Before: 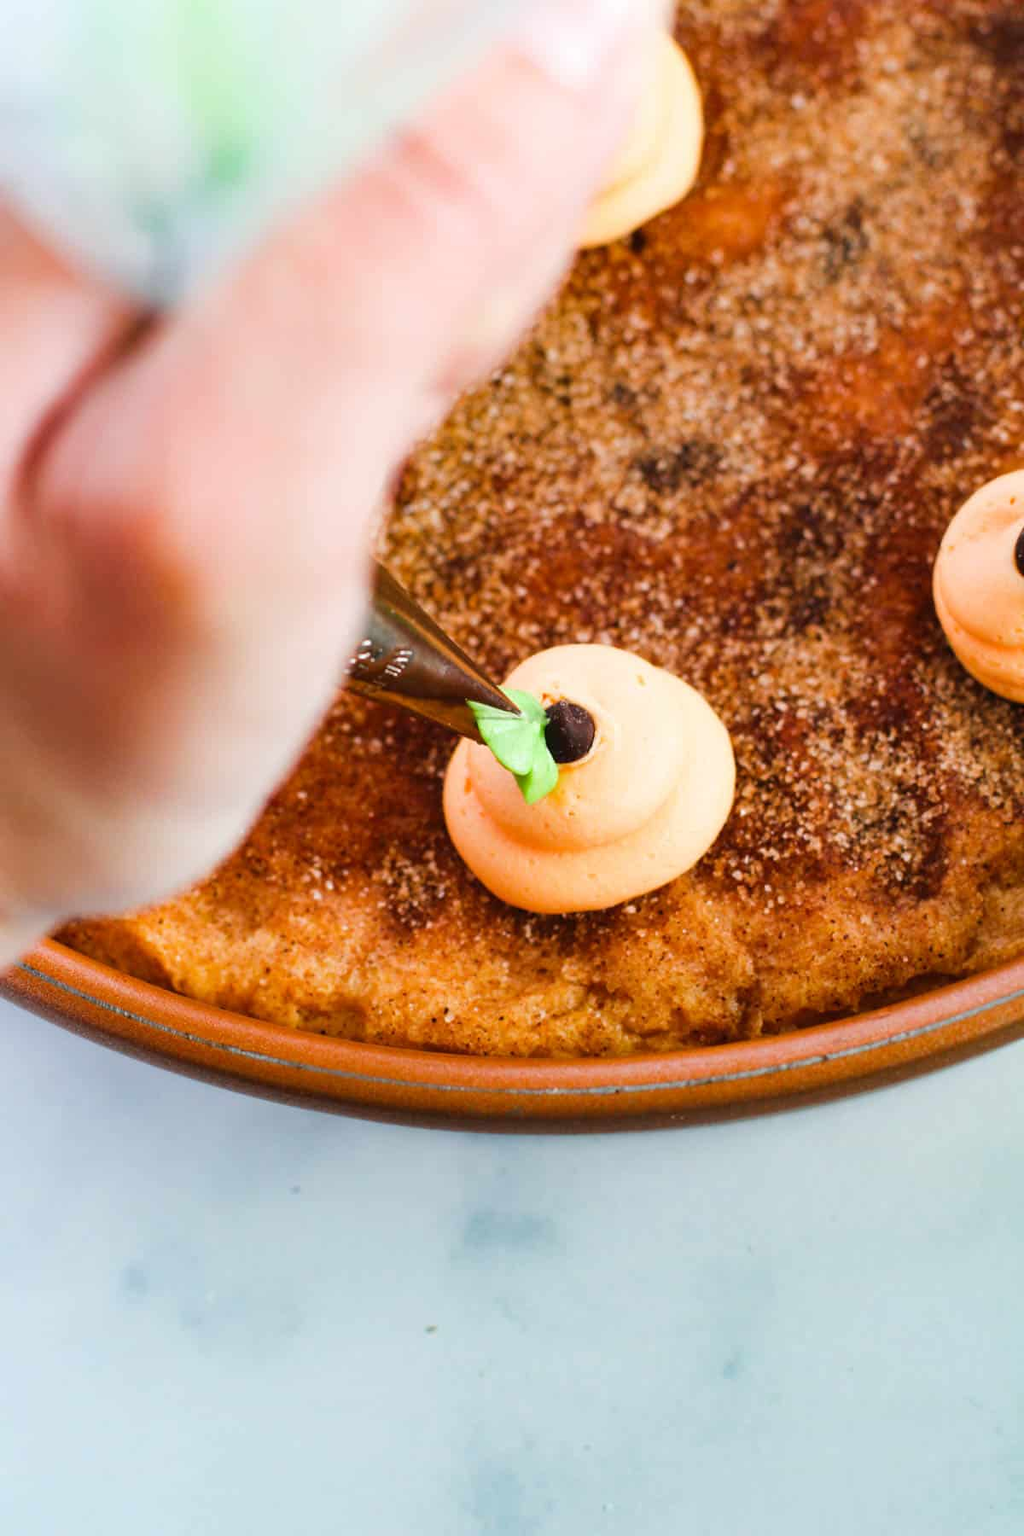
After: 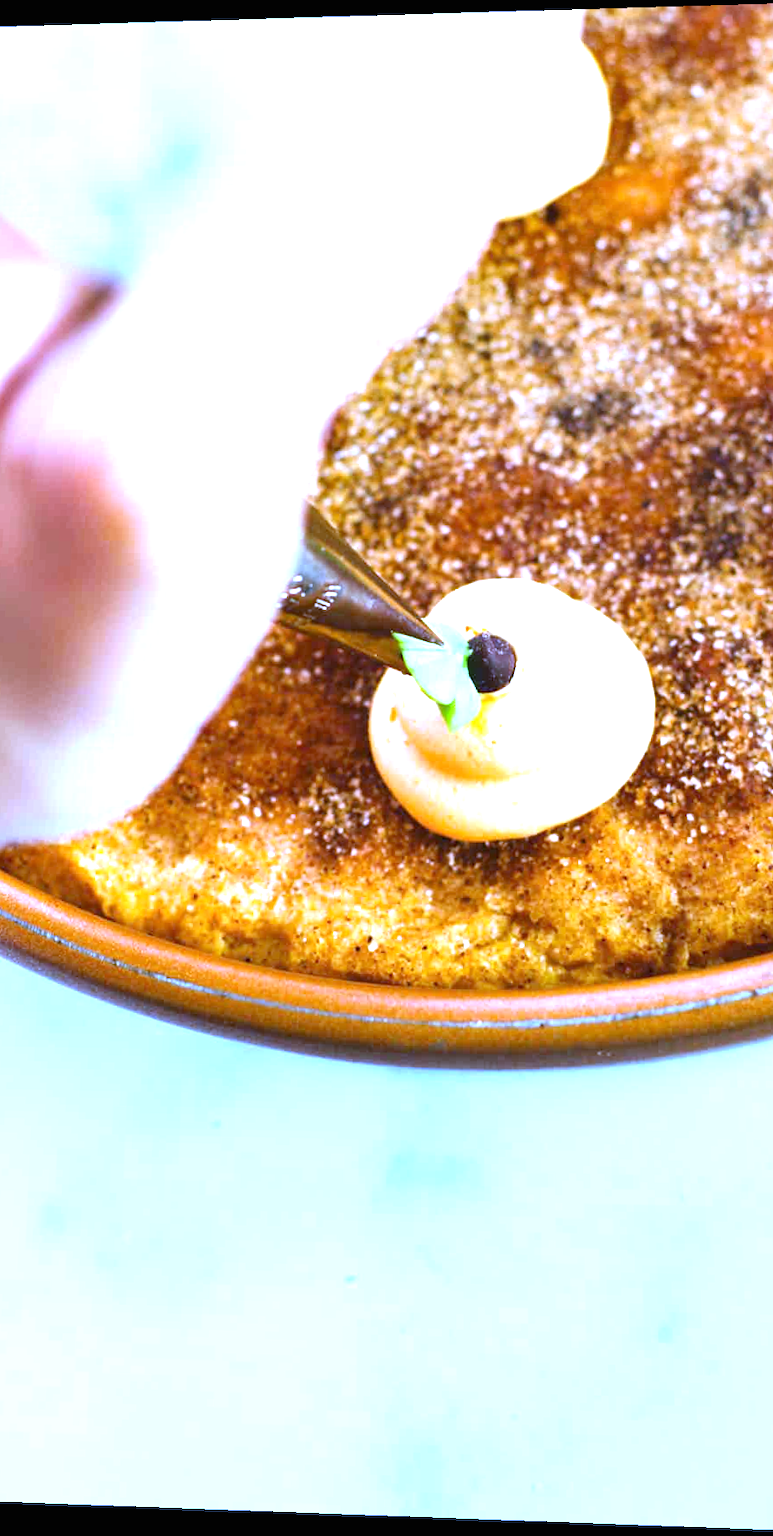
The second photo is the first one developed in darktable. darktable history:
crop and rotate: left 9.061%, right 20.142%
exposure: black level correction 0, exposure 1.388 EV, compensate exposure bias true, compensate highlight preservation false
white balance: red 0.766, blue 1.537
rotate and perspective: rotation 0.128°, lens shift (vertical) -0.181, lens shift (horizontal) -0.044, shear 0.001, automatic cropping off
